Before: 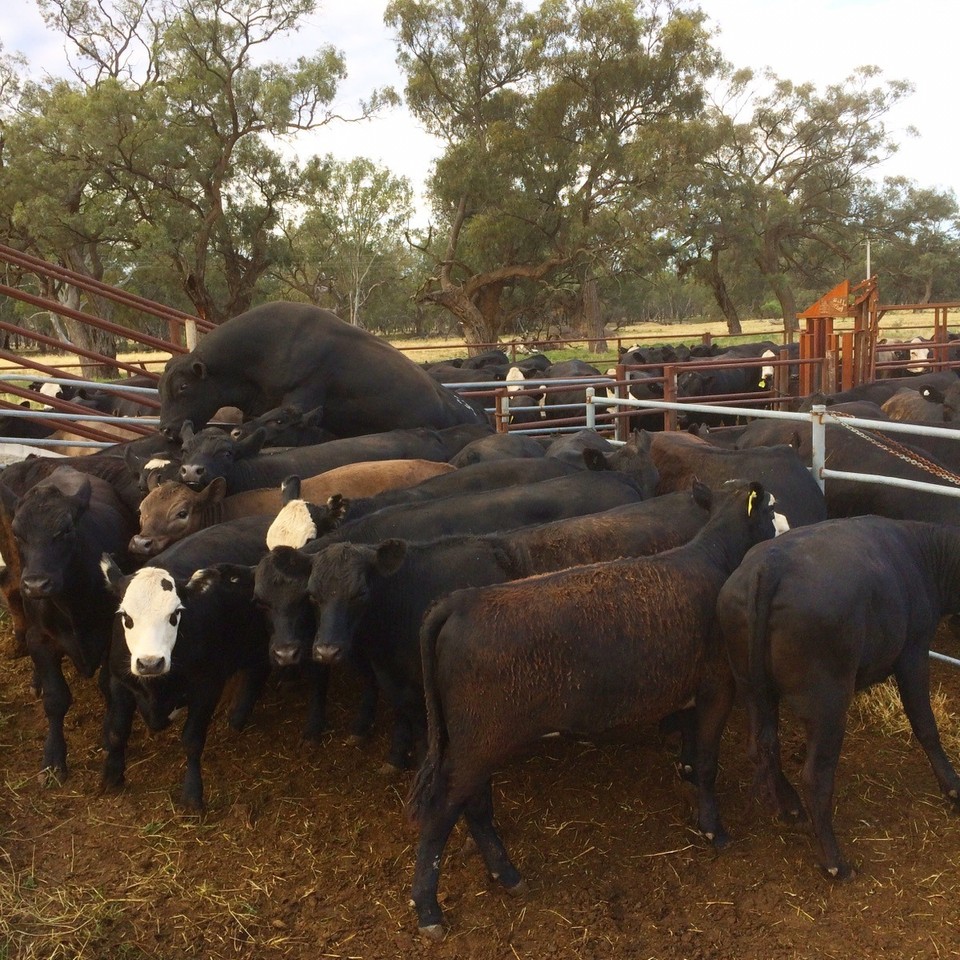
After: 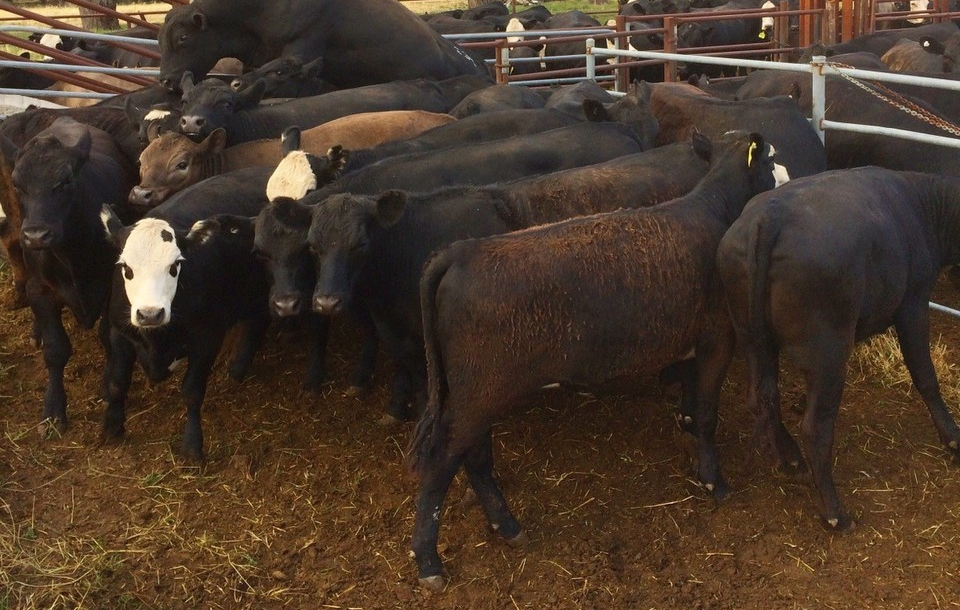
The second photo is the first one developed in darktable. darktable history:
crop and rotate: top 36.435%
shadows and highlights: shadows 20.55, highlights -20.99, soften with gaussian
